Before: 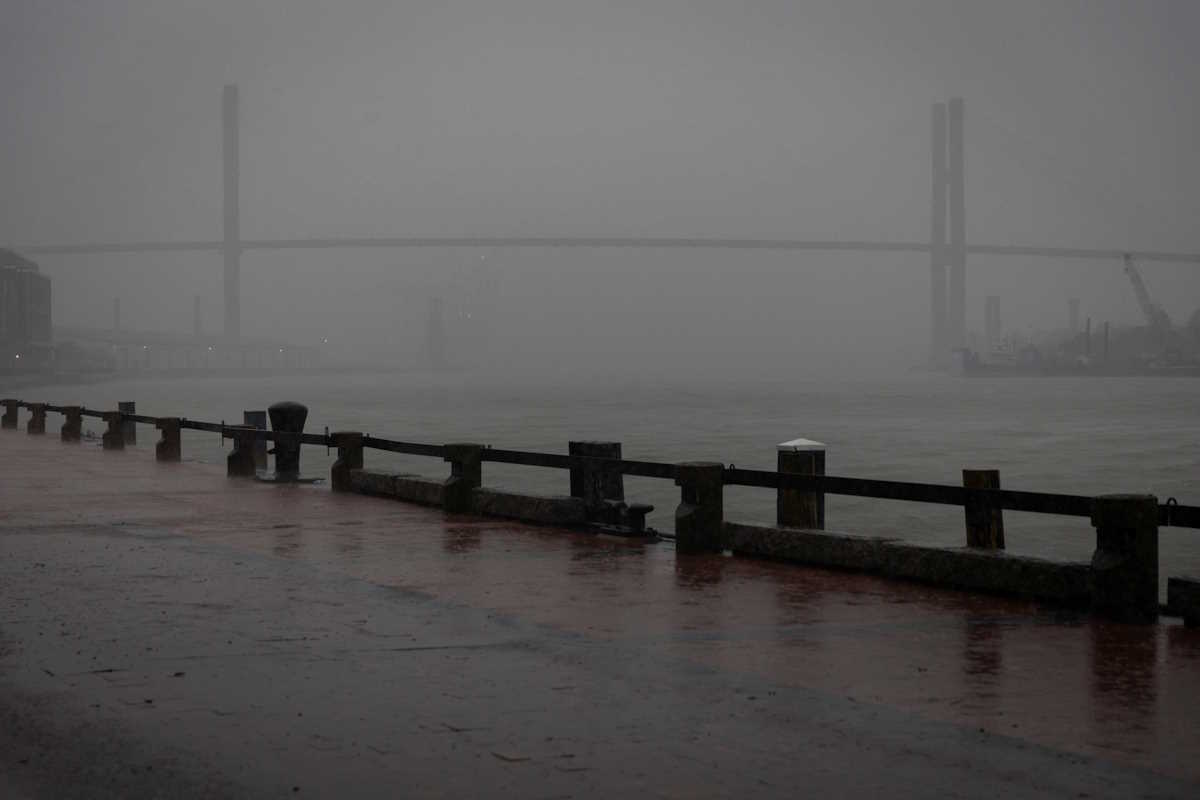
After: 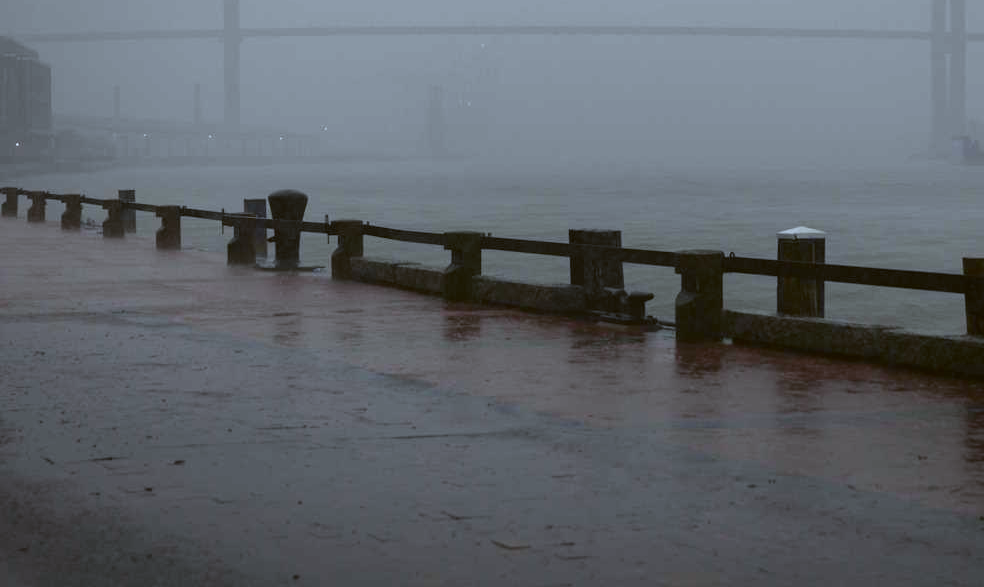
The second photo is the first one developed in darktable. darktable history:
crop: top 26.531%, right 17.959%
white balance: red 0.931, blue 1.11
exposure: black level correction 0, exposure 0.6 EV, compensate exposure bias true, compensate highlight preservation false
color balance: lift [1.004, 1.002, 1.002, 0.998], gamma [1, 1.007, 1.002, 0.993], gain [1, 0.977, 1.013, 1.023], contrast -3.64%
